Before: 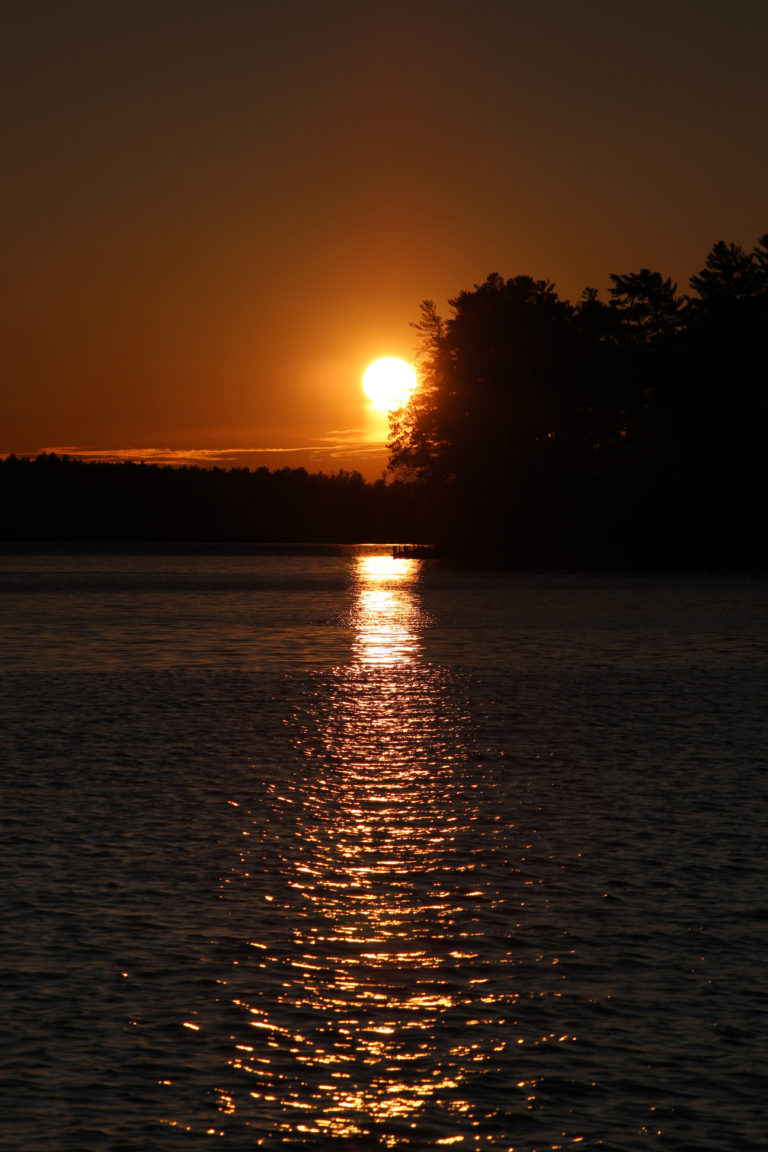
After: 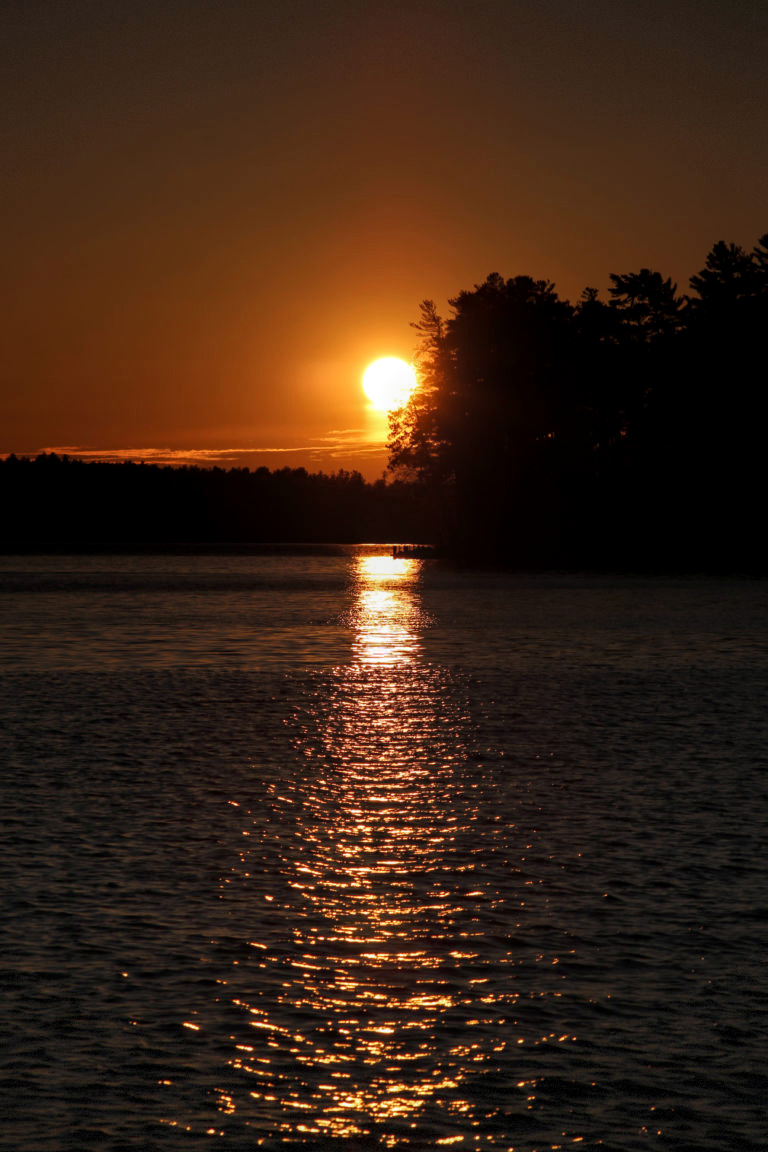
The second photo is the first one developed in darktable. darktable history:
vignetting: fall-off start 97.28%, fall-off radius 79%, brightness -0.462, saturation -0.3, width/height ratio 1.114, dithering 8-bit output, unbound false
local contrast: on, module defaults
